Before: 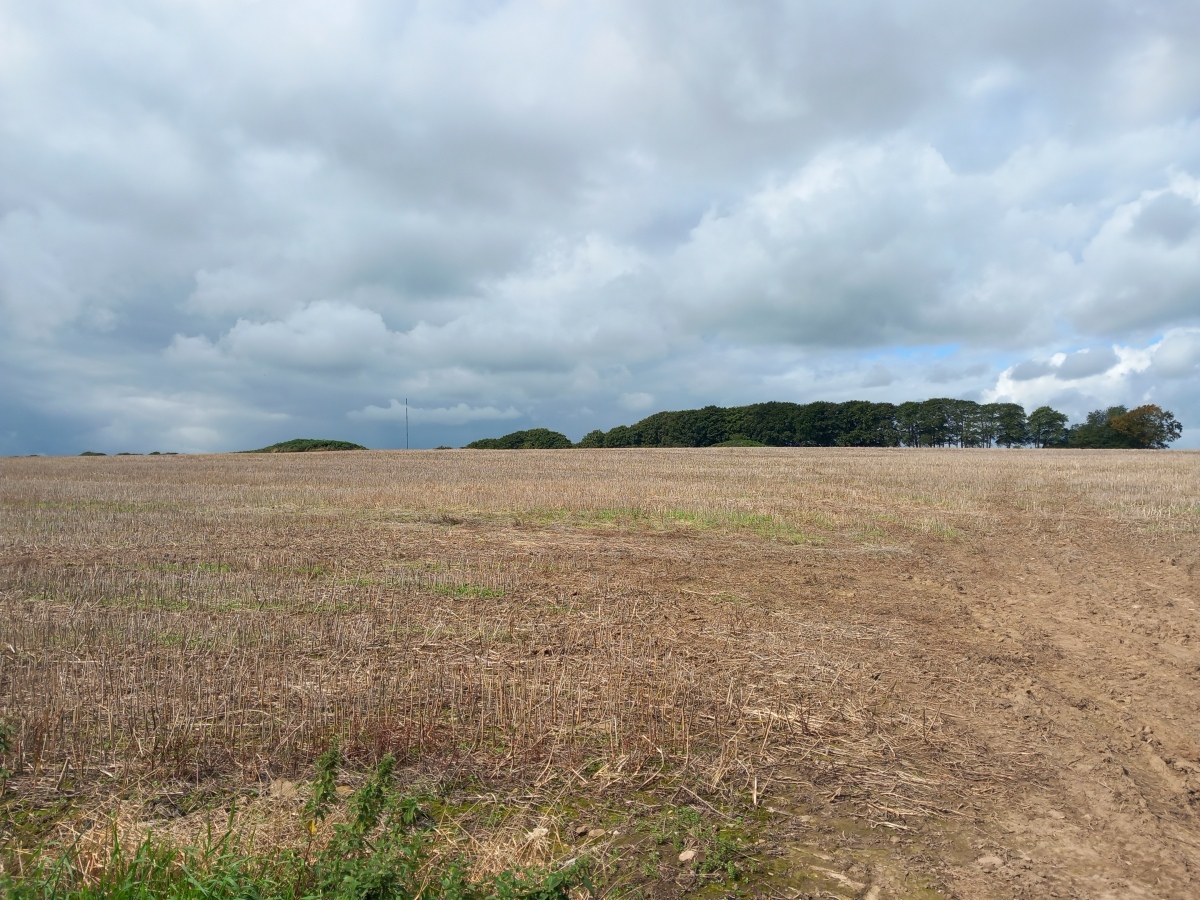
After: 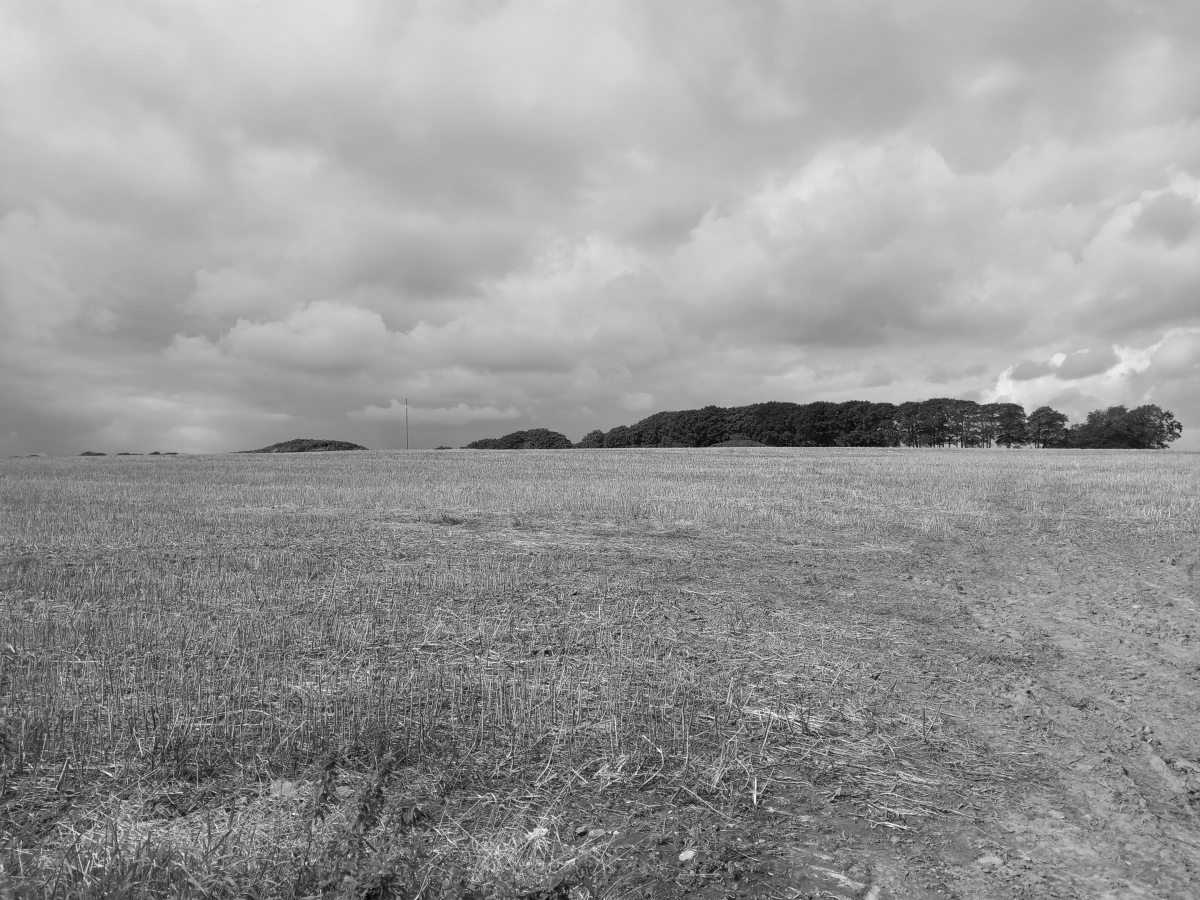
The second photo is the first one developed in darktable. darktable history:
color calibration: illuminant as shot in camera, x 0.37, y 0.382, temperature 4313.32 K
white balance: red 0.931, blue 1.11
color balance rgb: linear chroma grading › global chroma 3.45%, perceptual saturation grading › global saturation 11.24%, perceptual brilliance grading › global brilliance 3.04%, global vibrance 2.8%
monochrome: a -6.99, b 35.61, size 1.4
